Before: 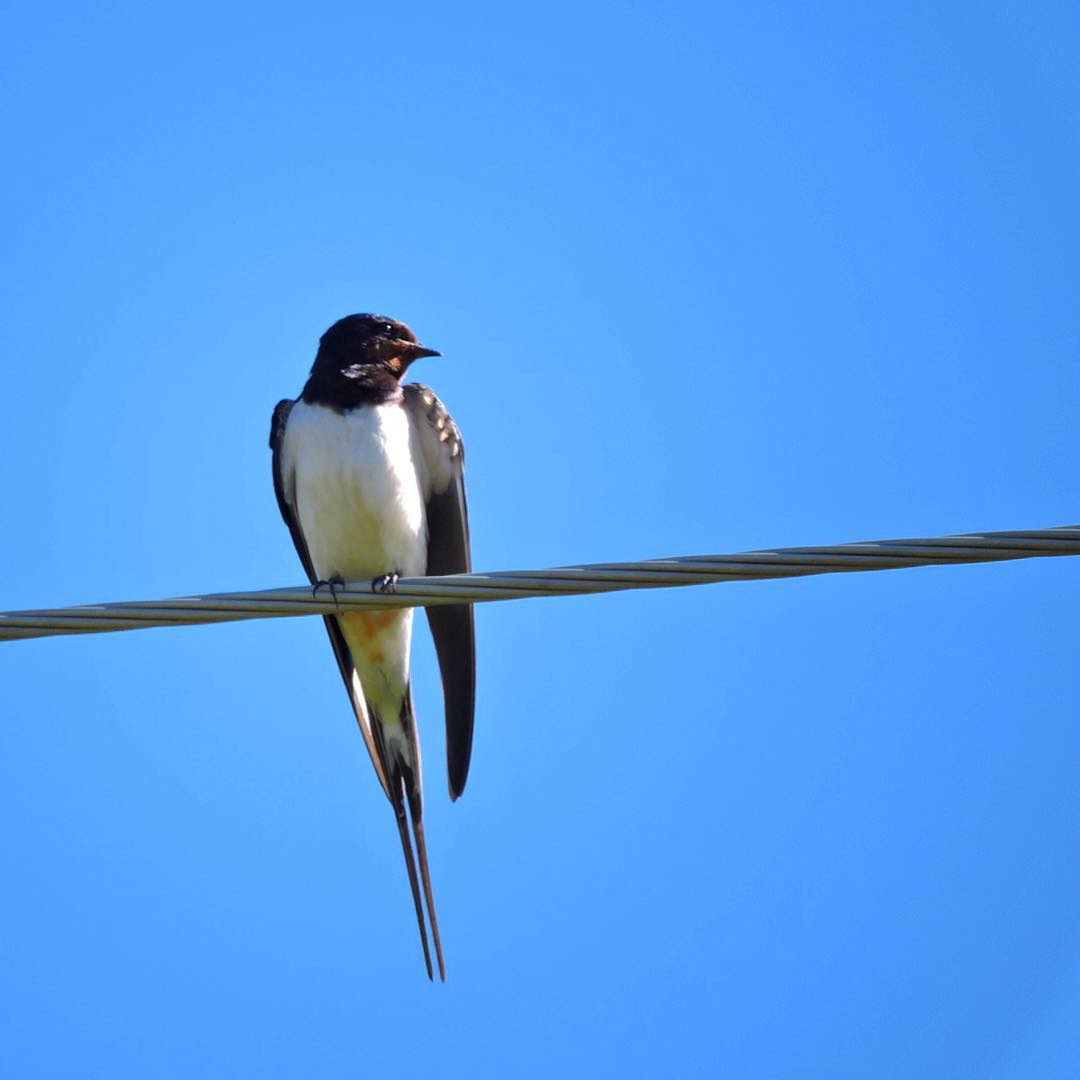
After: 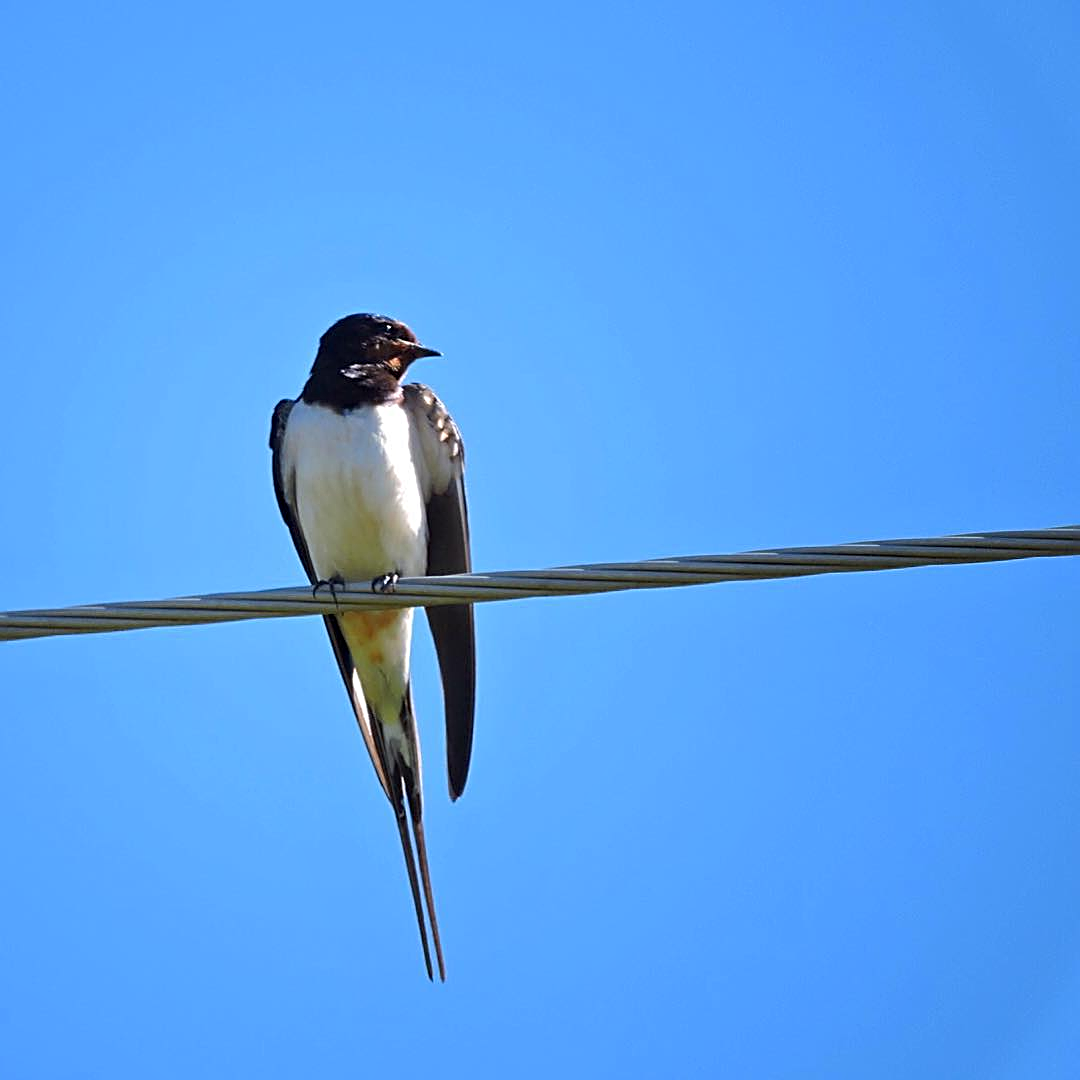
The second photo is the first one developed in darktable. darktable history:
shadows and highlights: radius 93.07, shadows -14.46, white point adjustment 0.23, highlights 31.48, compress 48.23%, highlights color adjustment 52.79%, soften with gaussian
sharpen: radius 2.531, amount 0.628
